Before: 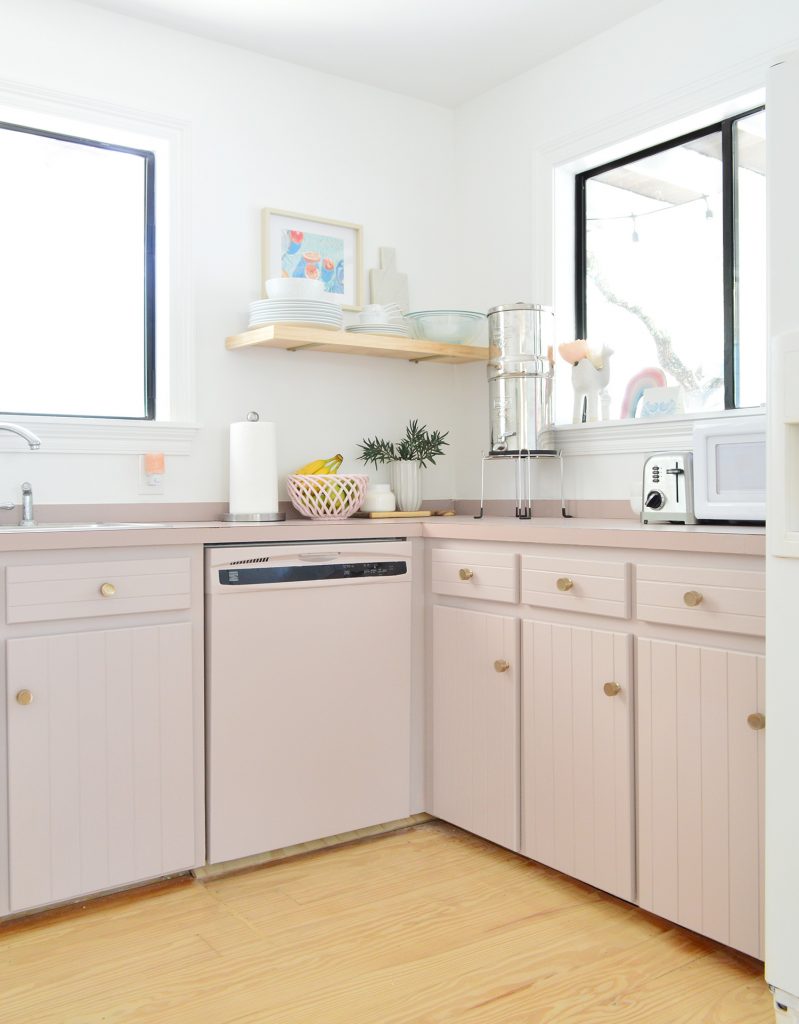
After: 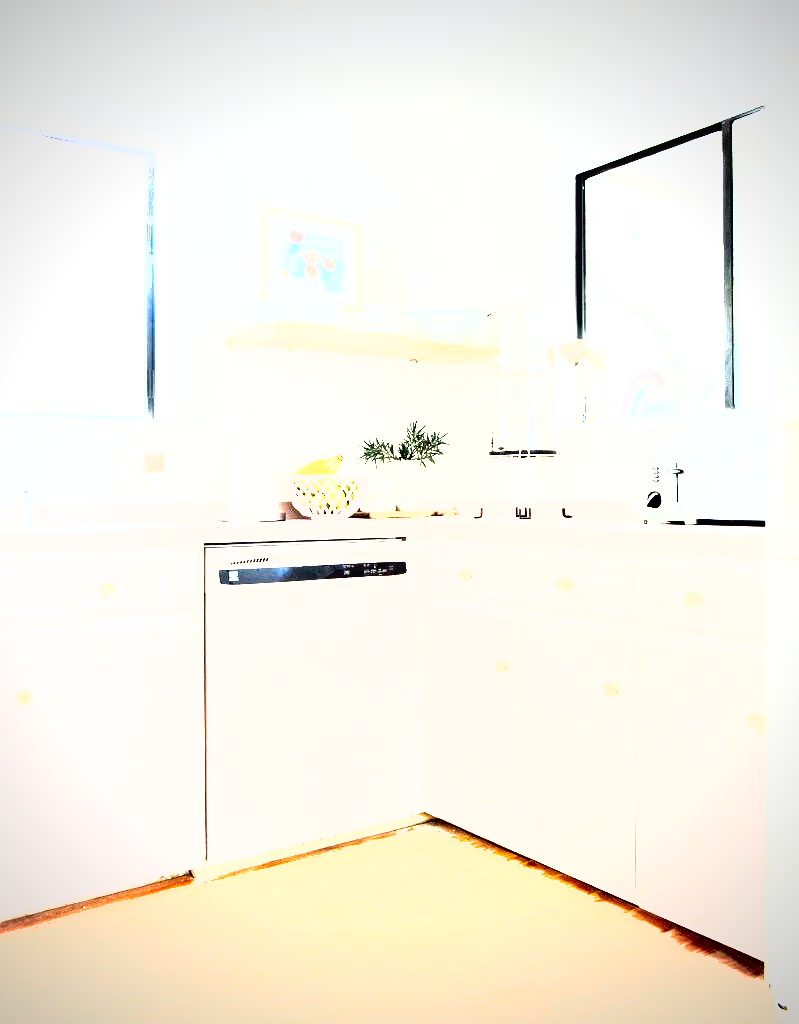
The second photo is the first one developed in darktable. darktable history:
exposure: exposure 1.993 EV, compensate highlight preservation false
shadows and highlights: soften with gaussian
tone equalizer: -8 EV -0.761 EV, -7 EV -0.719 EV, -6 EV -0.592 EV, -5 EV -0.361 EV, -3 EV 0.392 EV, -2 EV 0.6 EV, -1 EV 0.695 EV, +0 EV 0.731 EV, edges refinement/feathering 500, mask exposure compensation -1.57 EV, preserve details no
vignetting: on, module defaults
color zones: curves: ch0 [(0, 0.5) (0.143, 0.5) (0.286, 0.5) (0.429, 0.5) (0.571, 0.5) (0.714, 0.476) (0.857, 0.5) (1, 0.5)]; ch2 [(0, 0.5) (0.143, 0.5) (0.286, 0.5) (0.429, 0.5) (0.571, 0.5) (0.714, 0.487) (0.857, 0.5) (1, 0.5)]
